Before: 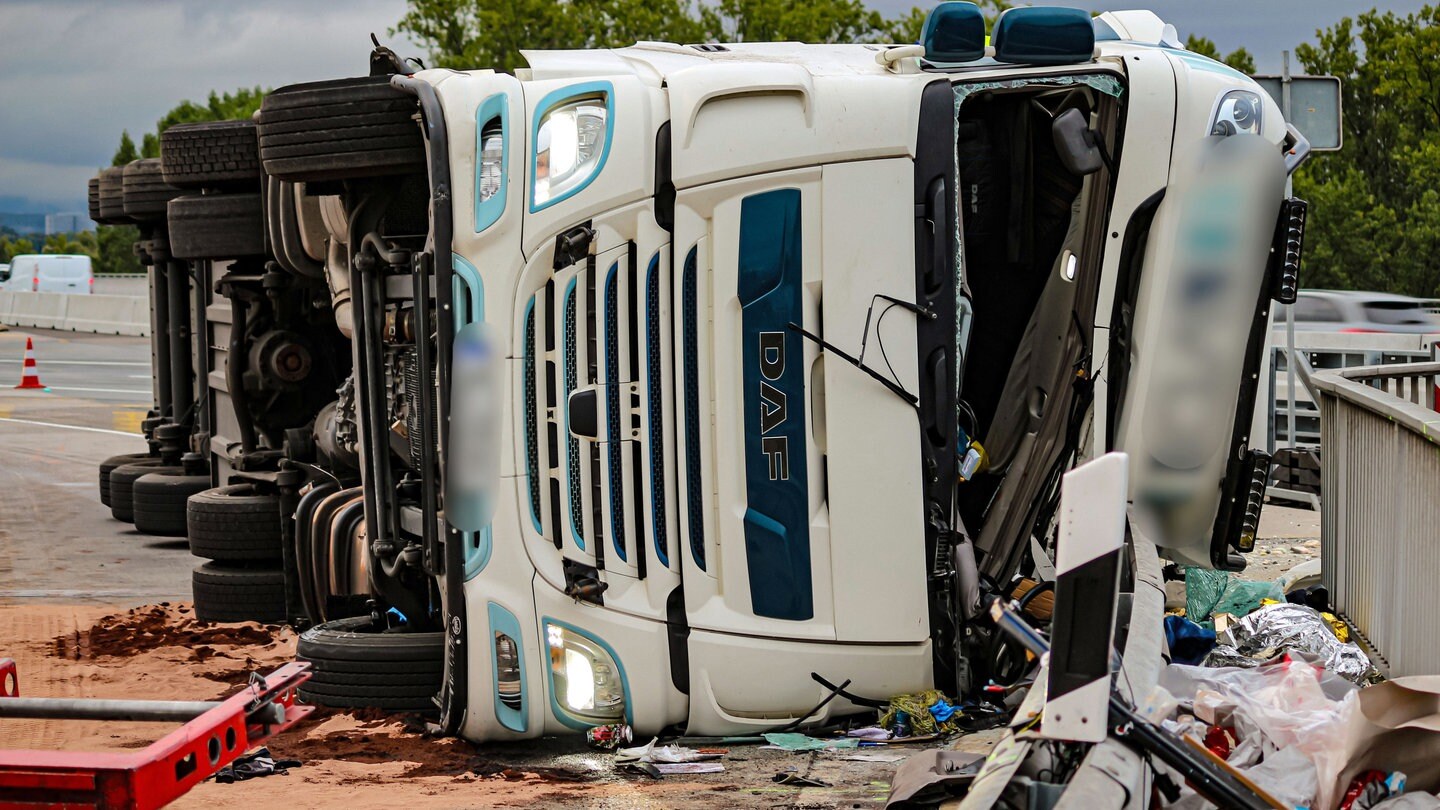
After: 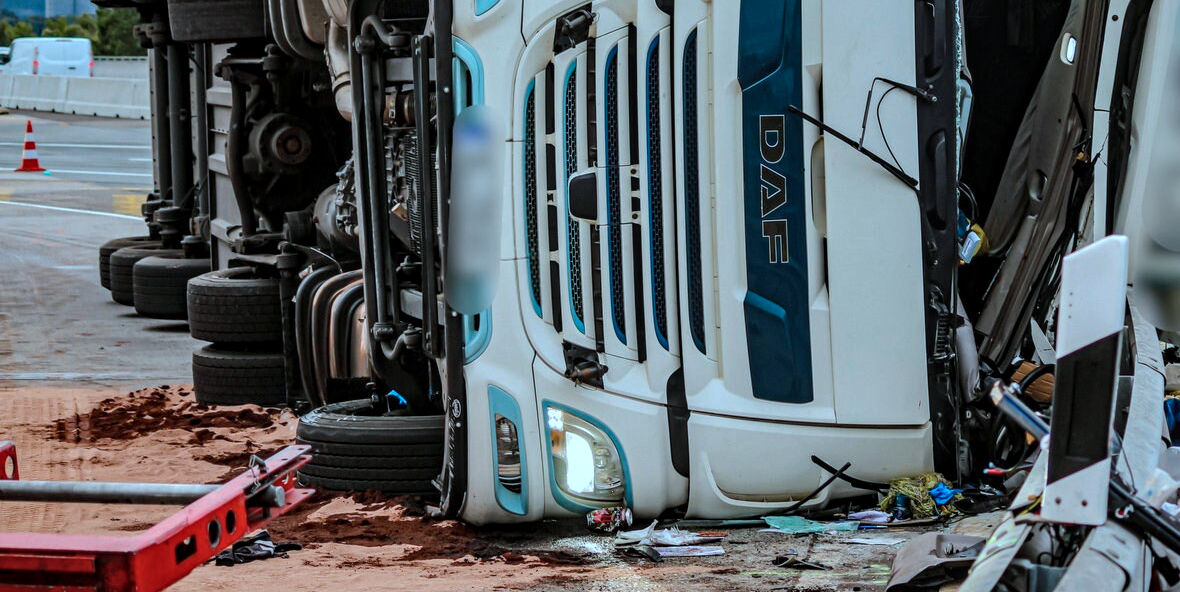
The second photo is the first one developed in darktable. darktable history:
tone equalizer: mask exposure compensation -0.512 EV
color correction: highlights a* -9.86, highlights b* -21.58
crop: top 26.879%, right 18.01%
local contrast: on, module defaults
